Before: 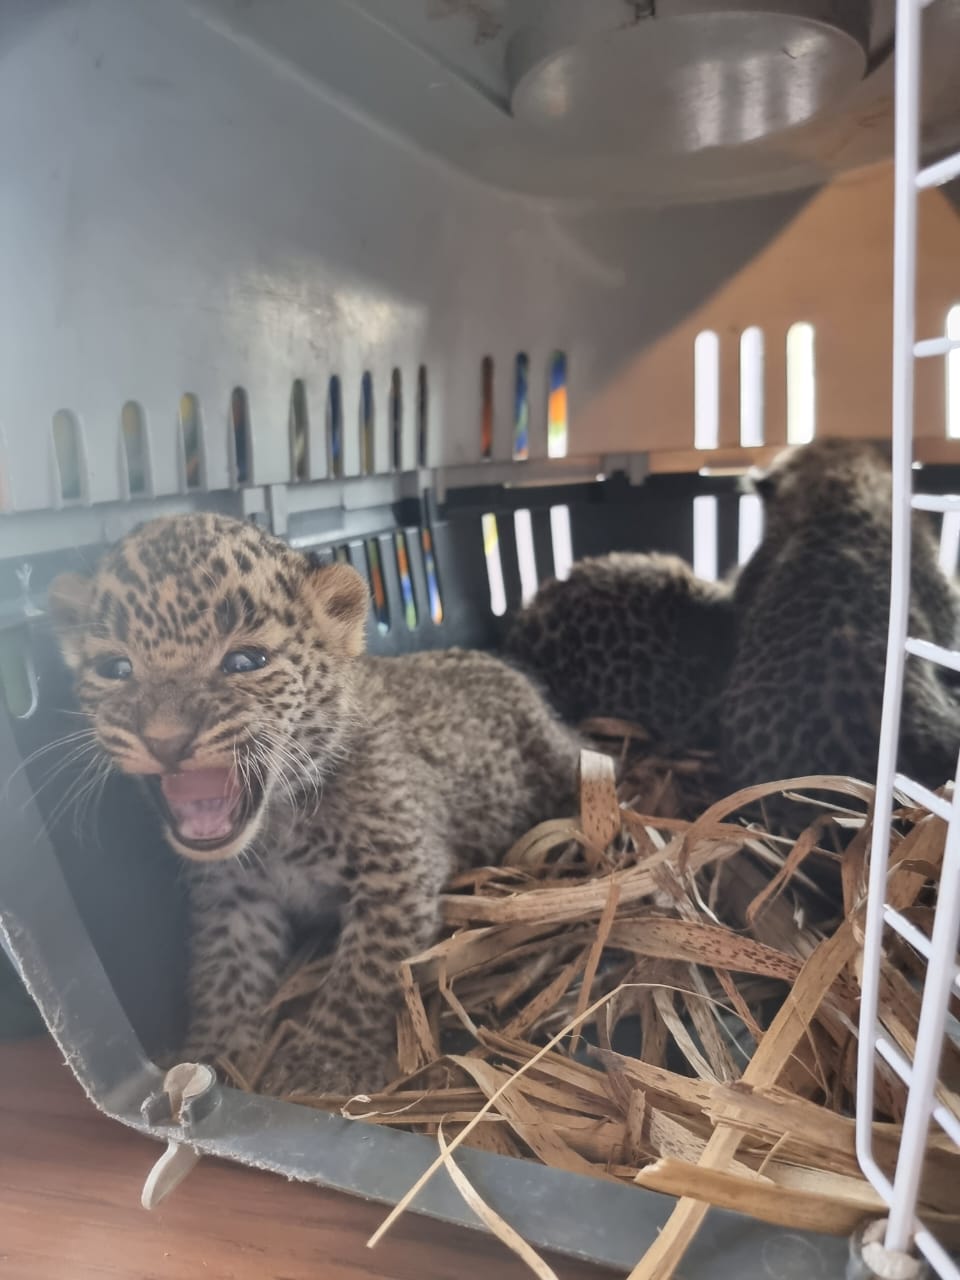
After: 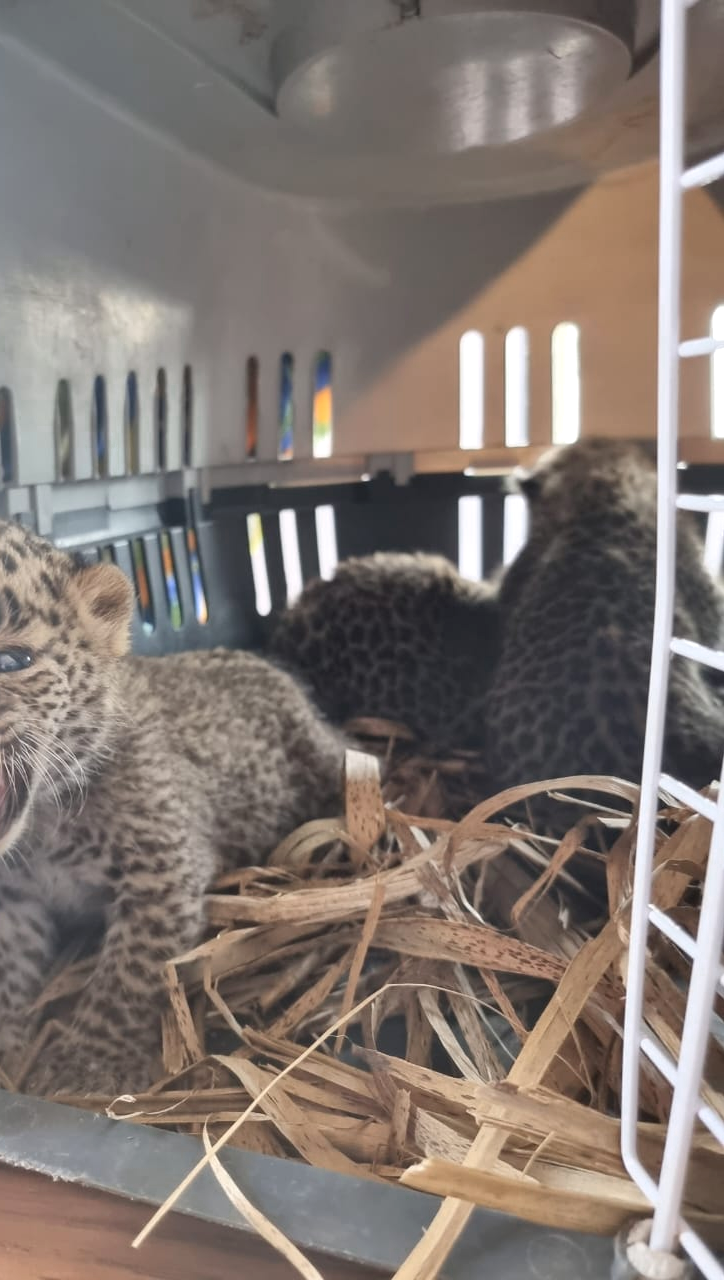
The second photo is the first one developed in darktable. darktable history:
crop and rotate: left 24.568%
exposure: exposure 0.153 EV, compensate highlight preservation false
color zones: curves: ch0 [(0, 0.558) (0.143, 0.548) (0.286, 0.447) (0.429, 0.259) (0.571, 0.5) (0.714, 0.5) (0.857, 0.593) (1, 0.558)]; ch1 [(0, 0.543) (0.01, 0.544) (0.12, 0.492) (0.248, 0.458) (0.5, 0.534) (0.748, 0.5) (0.99, 0.469) (1, 0.543)]; ch2 [(0, 0.507) (0.143, 0.522) (0.286, 0.505) (0.429, 0.5) (0.571, 0.5) (0.714, 0.5) (0.857, 0.5) (1, 0.507)]
